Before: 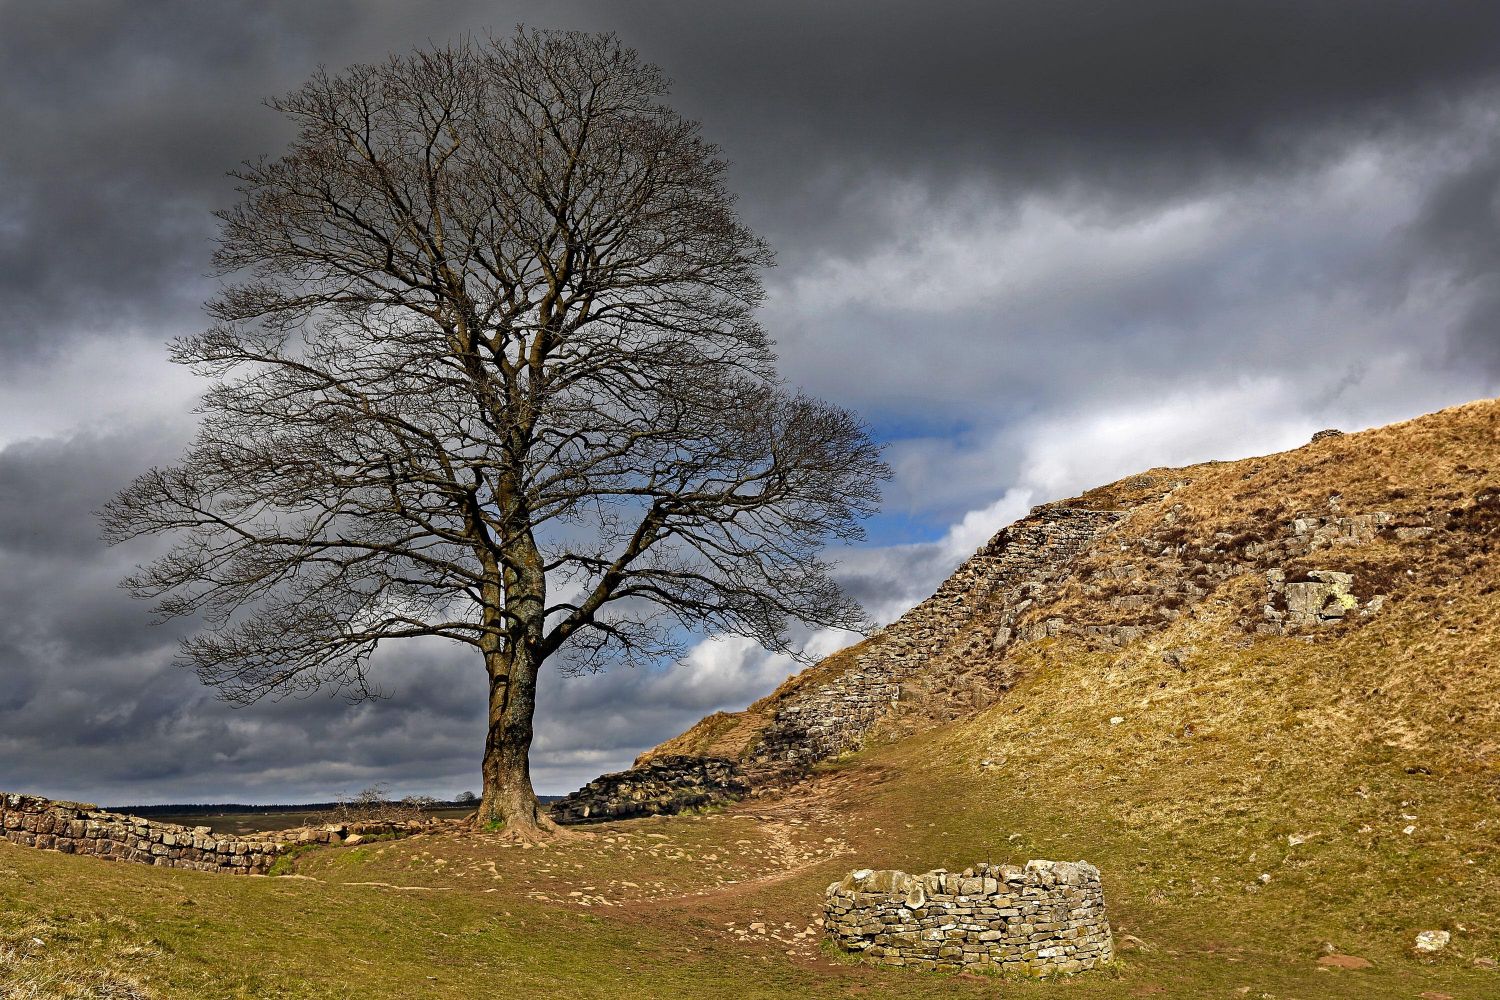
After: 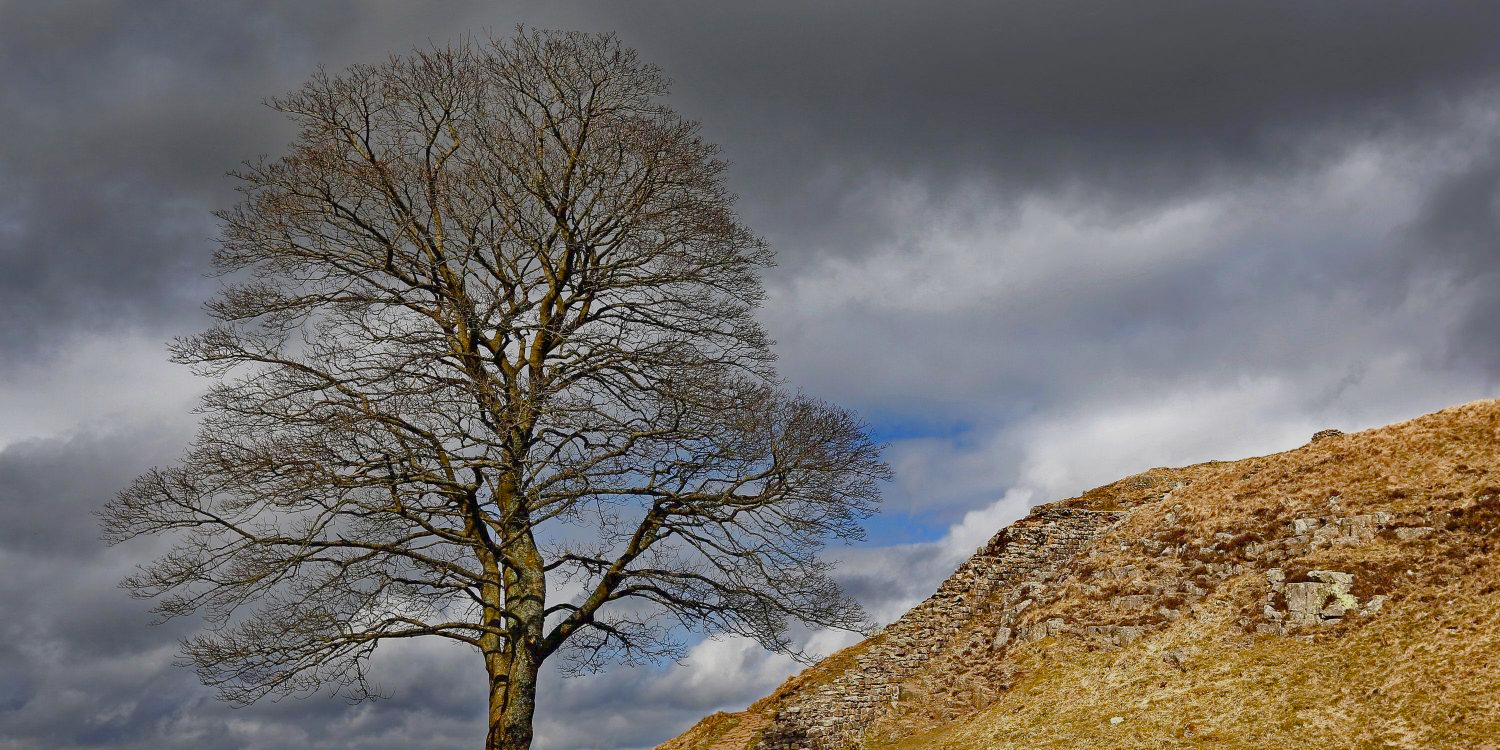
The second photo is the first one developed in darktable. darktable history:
crop: bottom 24.982%
shadows and highlights: shadows 52.66, soften with gaussian
color balance rgb: perceptual saturation grading › global saturation 20%, perceptual saturation grading › highlights -50.417%, perceptual saturation grading › shadows 30.198%, perceptual brilliance grading › highlights 5.779%, perceptual brilliance grading › shadows -9.56%, contrast -29.656%
